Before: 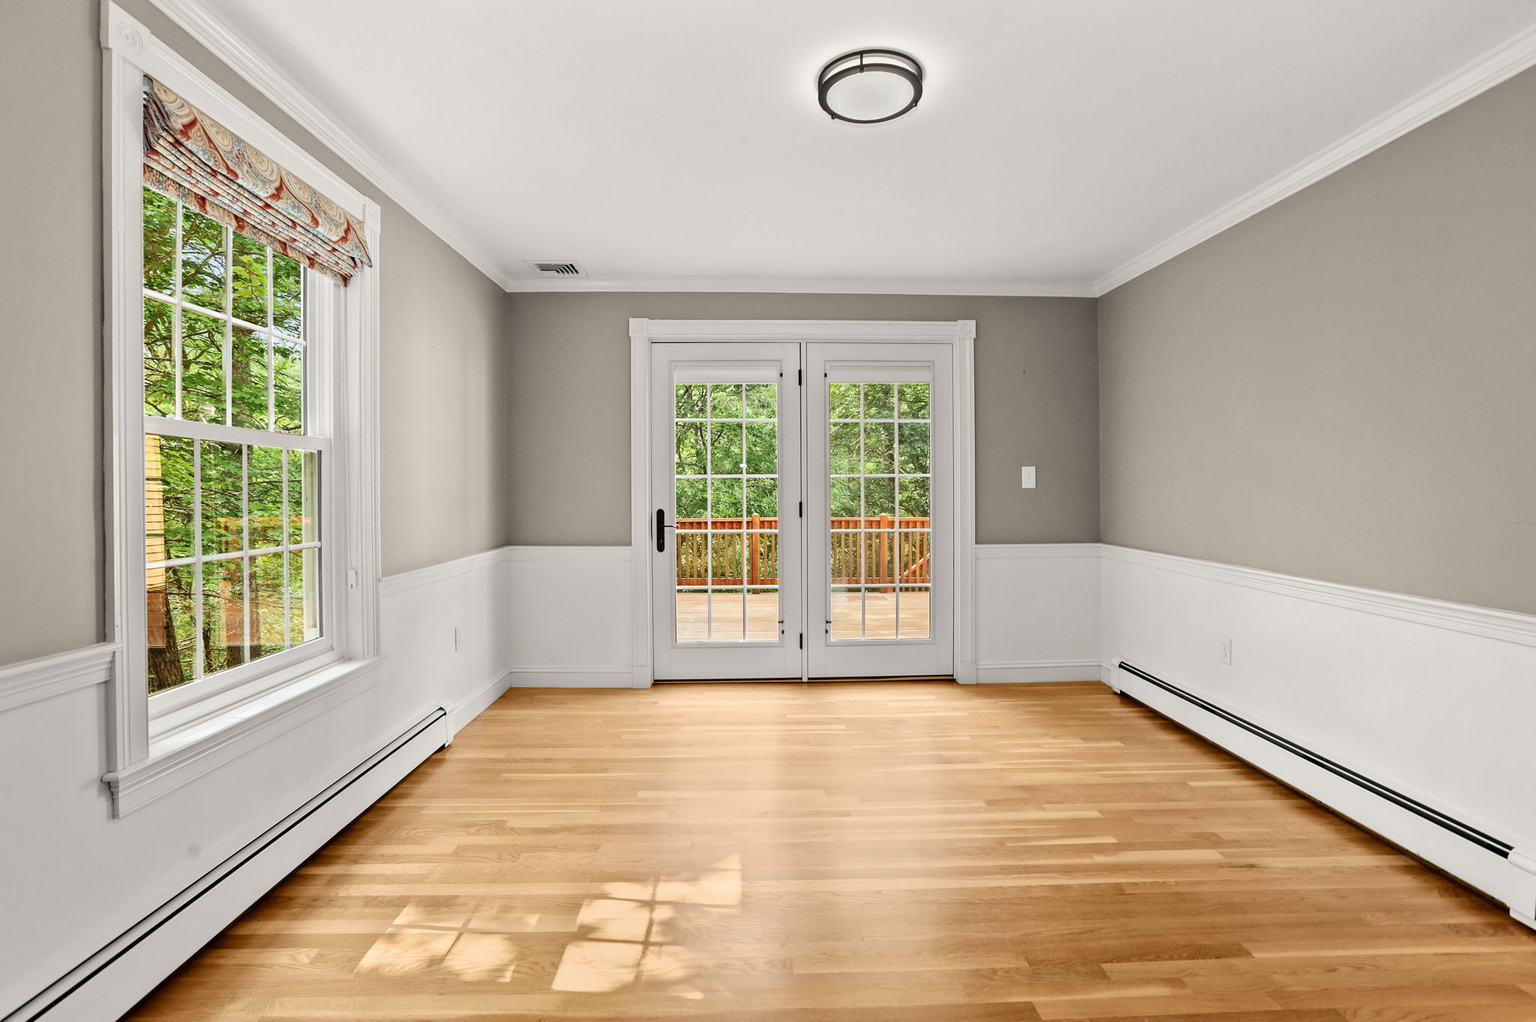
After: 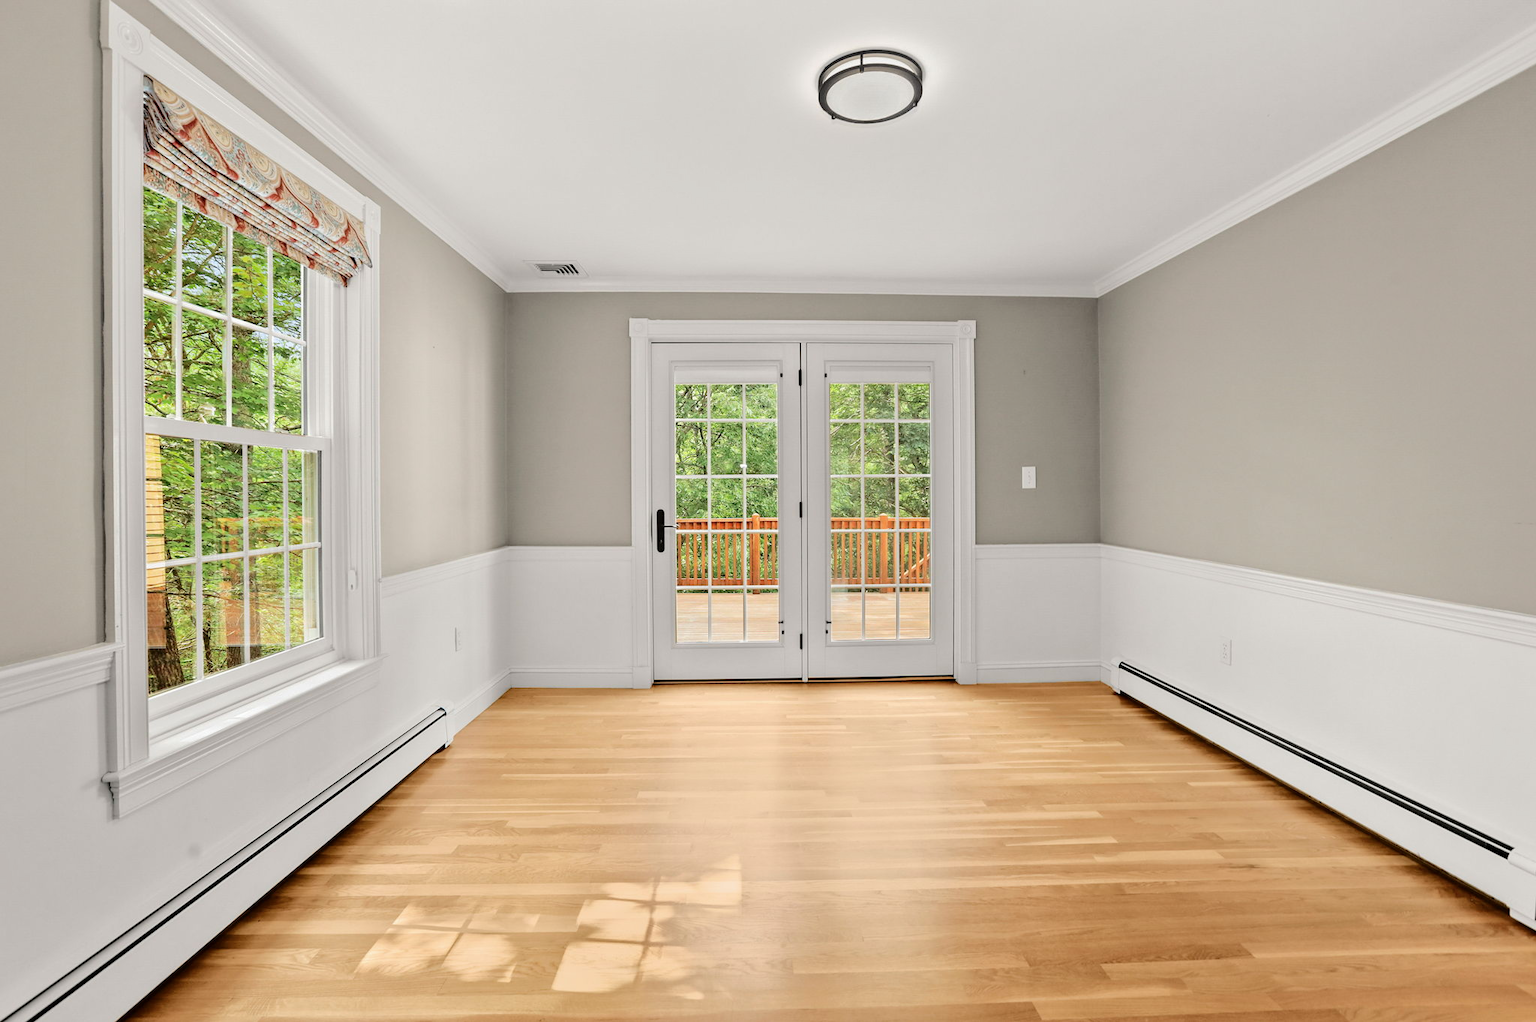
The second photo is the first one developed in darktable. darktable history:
tone curve: curves: ch0 [(0, 0) (0.003, 0.004) (0.011, 0.01) (0.025, 0.025) (0.044, 0.042) (0.069, 0.064) (0.1, 0.093) (0.136, 0.13) (0.177, 0.182) (0.224, 0.241) (0.277, 0.322) (0.335, 0.409) (0.399, 0.482) (0.468, 0.551) (0.543, 0.606) (0.623, 0.672) (0.709, 0.73) (0.801, 0.81) (0.898, 0.885) (1, 1)], color space Lab, independent channels, preserve colors none
